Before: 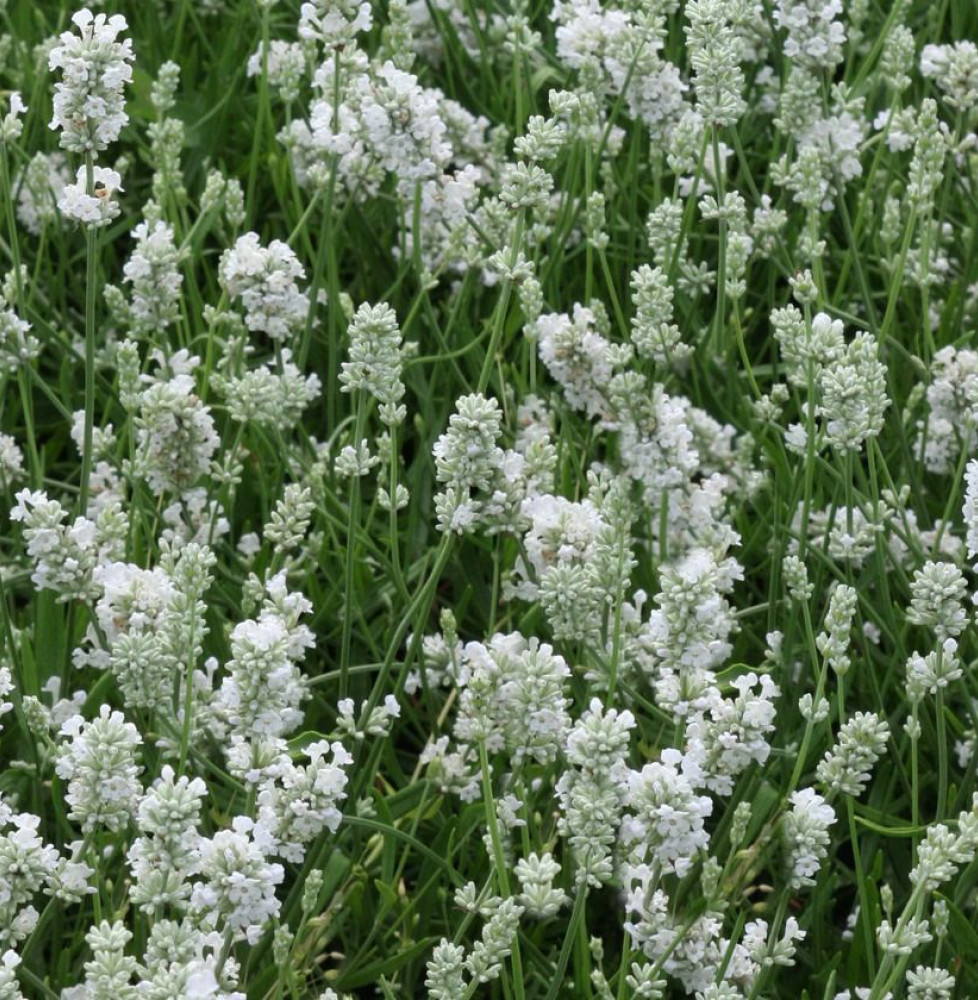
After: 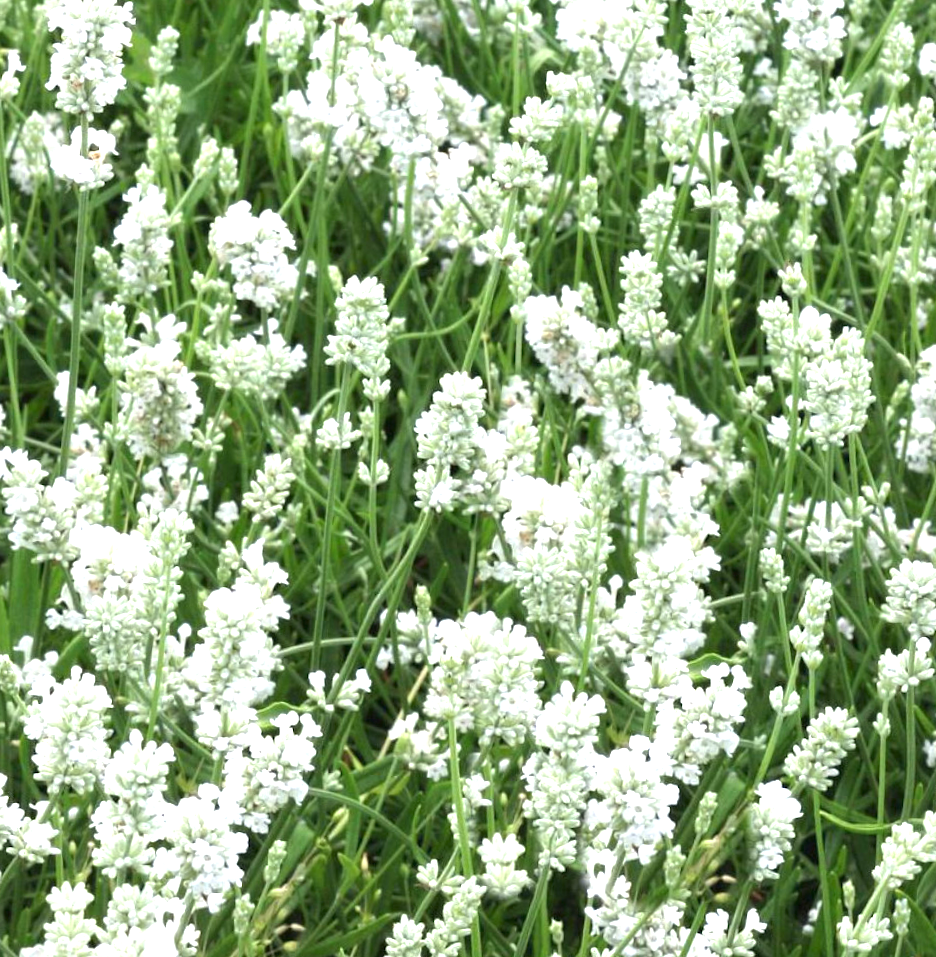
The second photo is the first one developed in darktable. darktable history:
crop and rotate: angle -2.53°
exposure: black level correction 0, exposure 1.342 EV, compensate highlight preservation false
tone equalizer: edges refinement/feathering 500, mask exposure compensation -1.57 EV, preserve details guided filter
